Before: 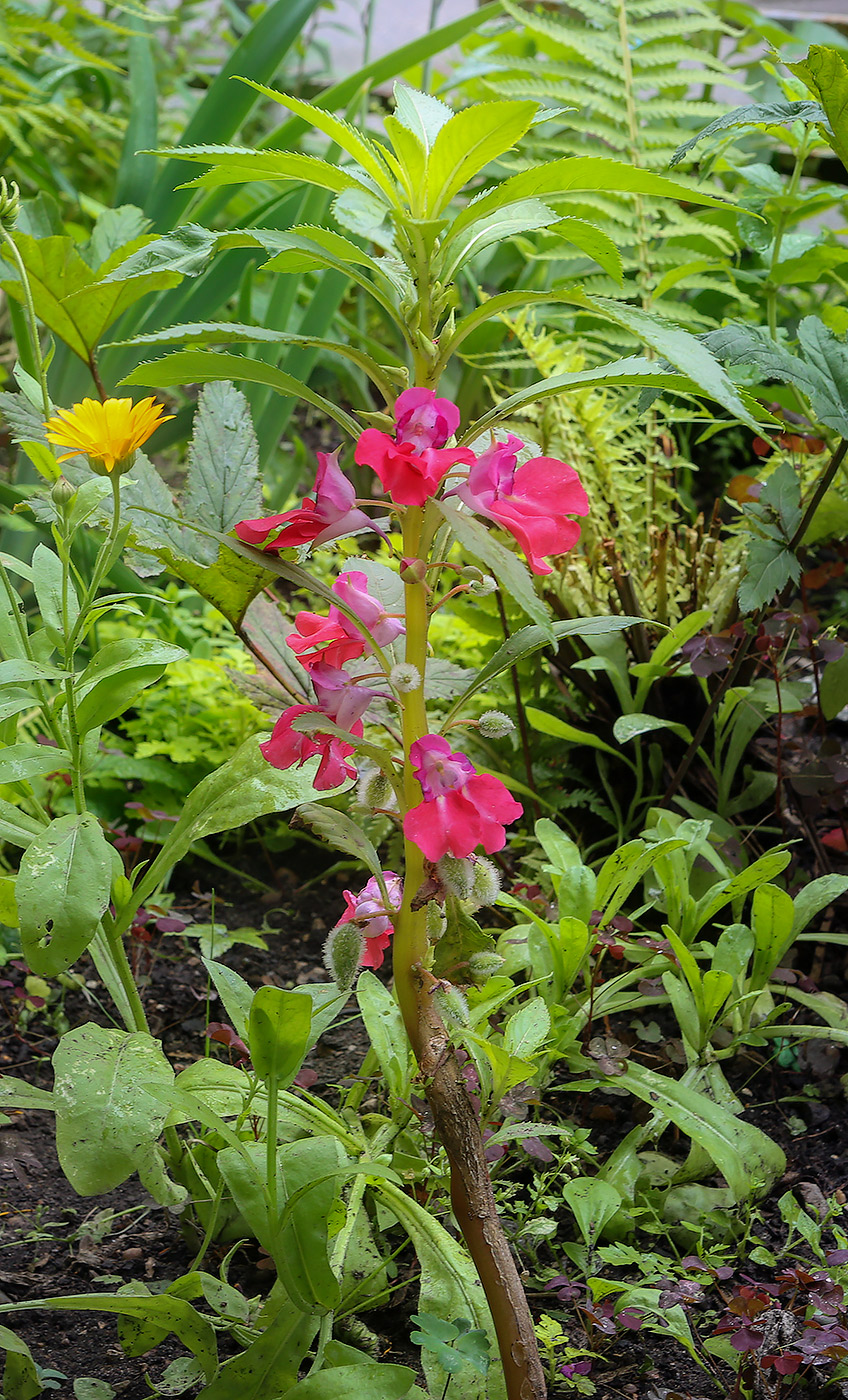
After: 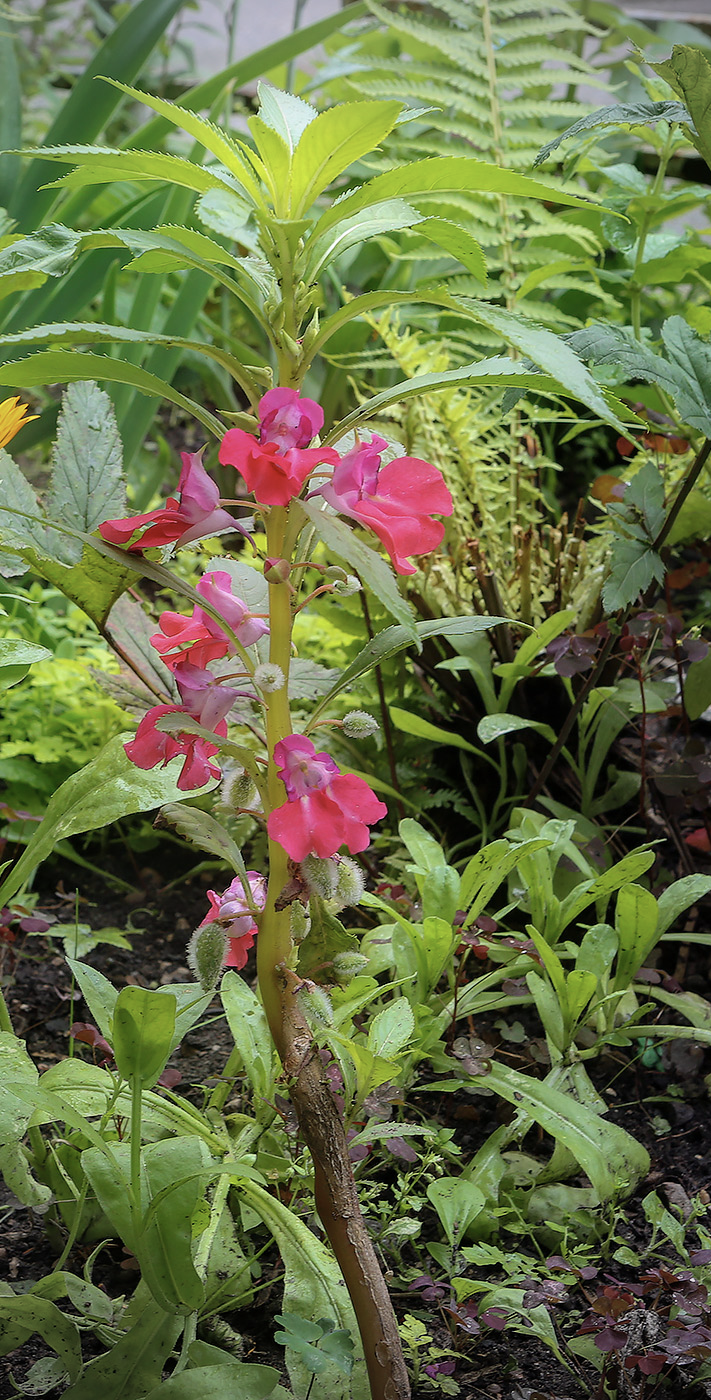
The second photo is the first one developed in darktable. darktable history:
crop: left 16.041%
contrast brightness saturation: saturation -0.167
vignetting: on, module defaults
